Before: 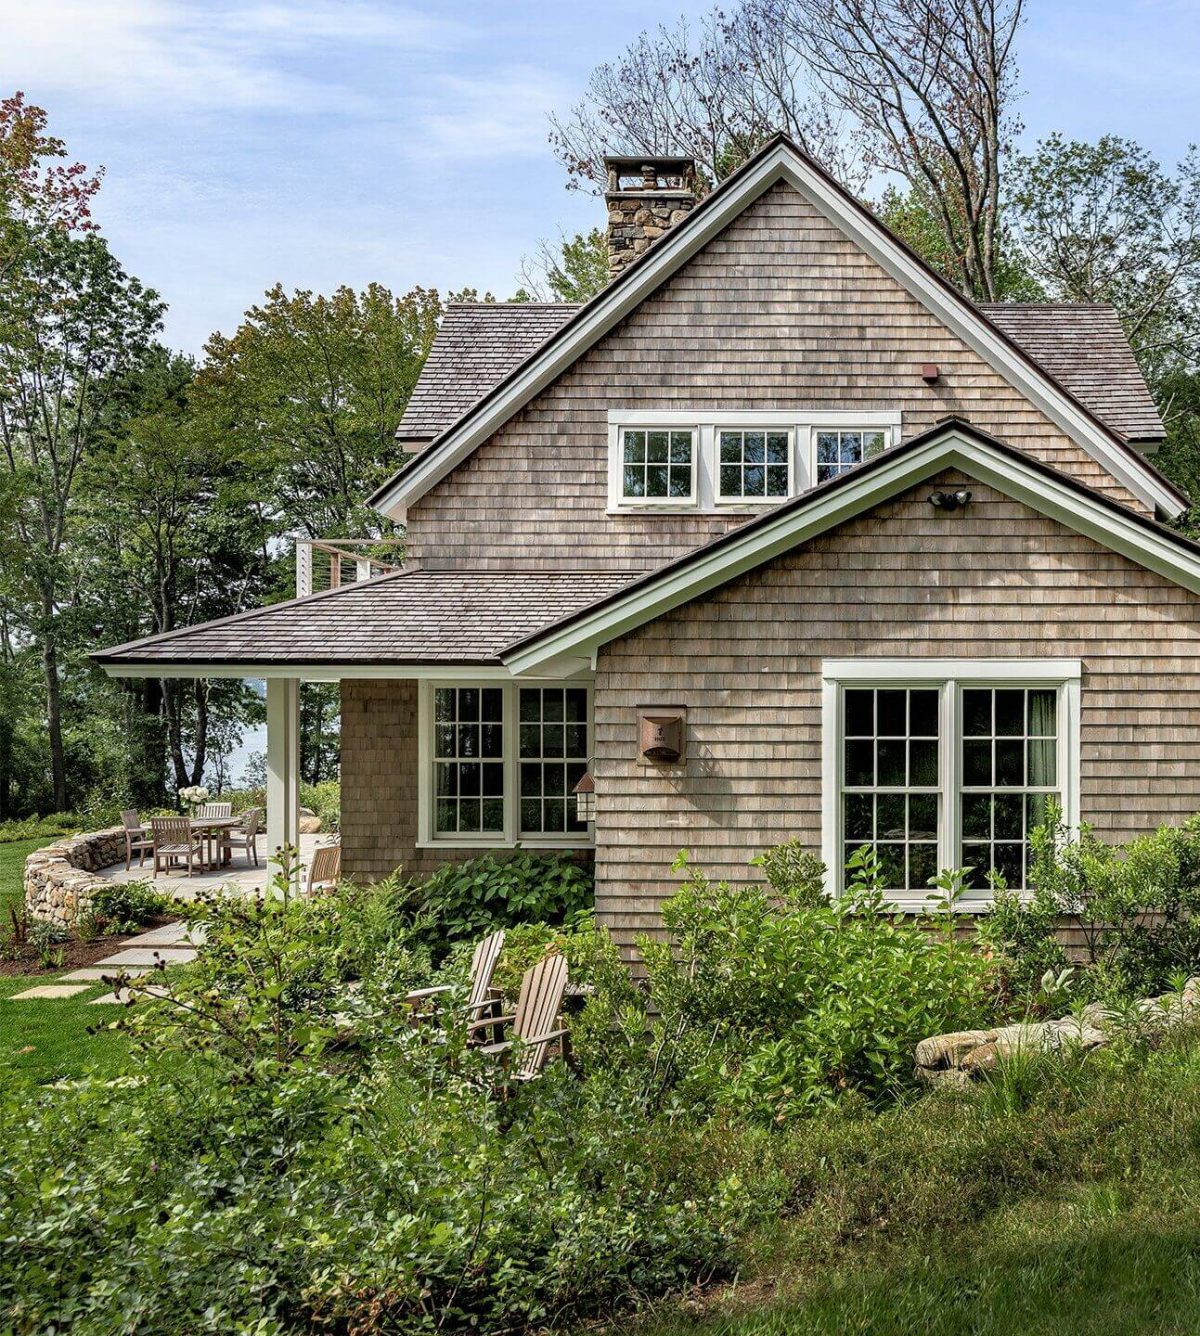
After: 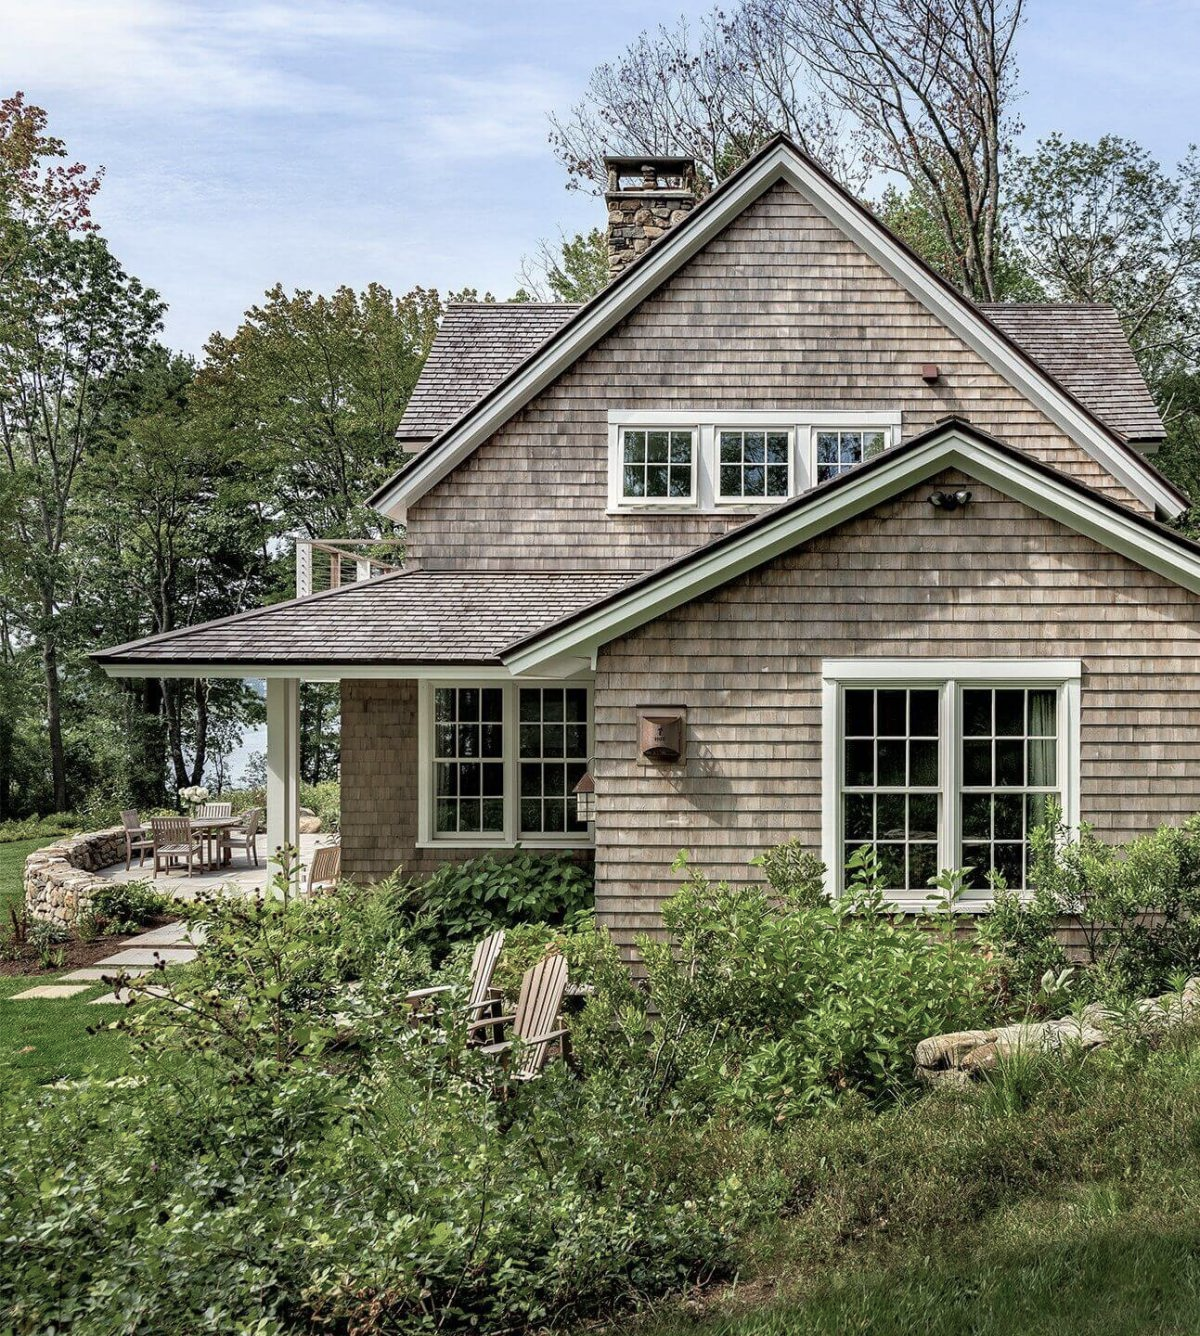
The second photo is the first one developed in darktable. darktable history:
color balance rgb: perceptual saturation grading › global saturation -26.681%, global vibrance 11.145%
